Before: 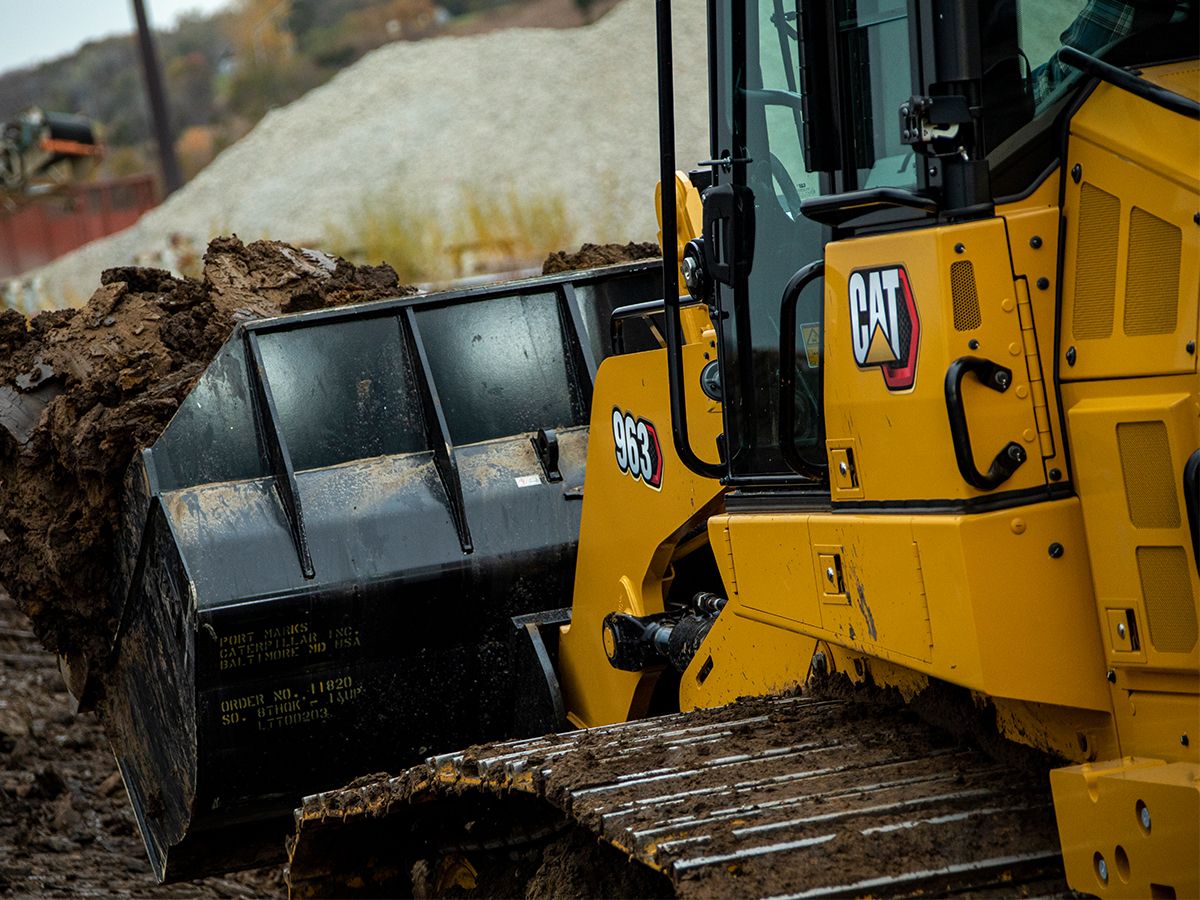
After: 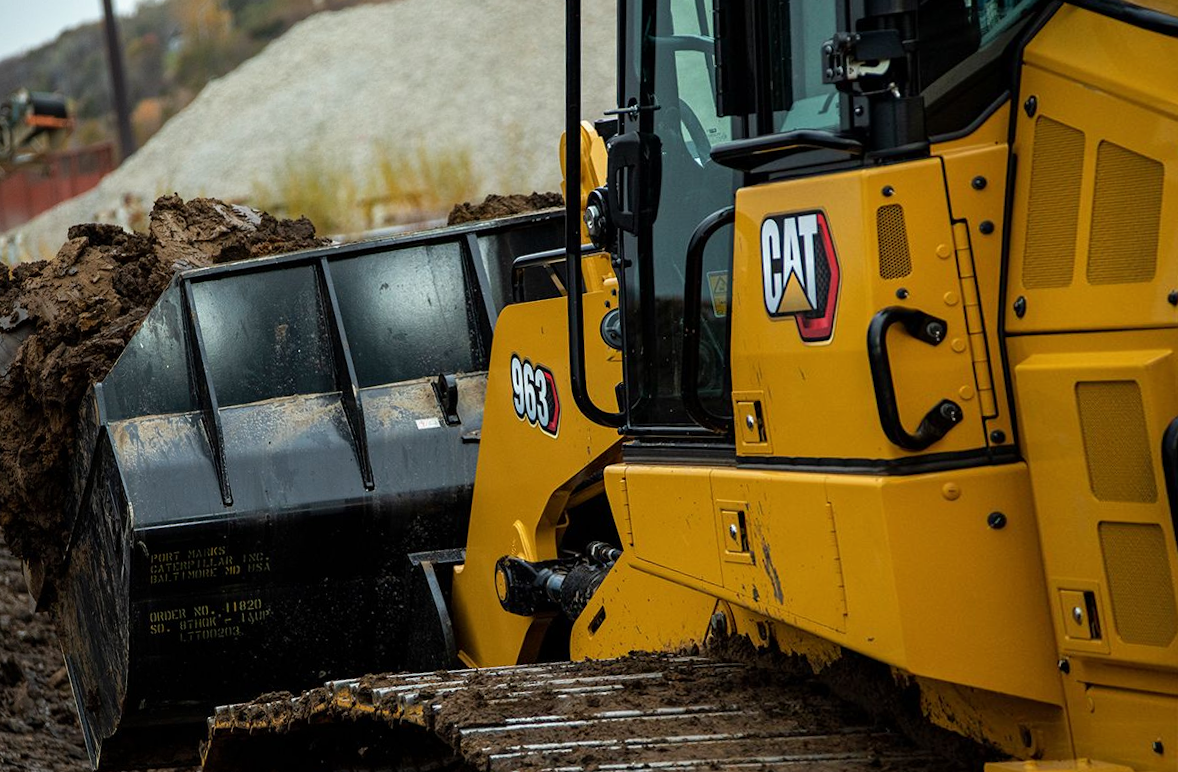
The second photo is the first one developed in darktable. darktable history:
color correction: saturation 0.99
rotate and perspective: rotation 1.69°, lens shift (vertical) -0.023, lens shift (horizontal) -0.291, crop left 0.025, crop right 0.988, crop top 0.092, crop bottom 0.842
